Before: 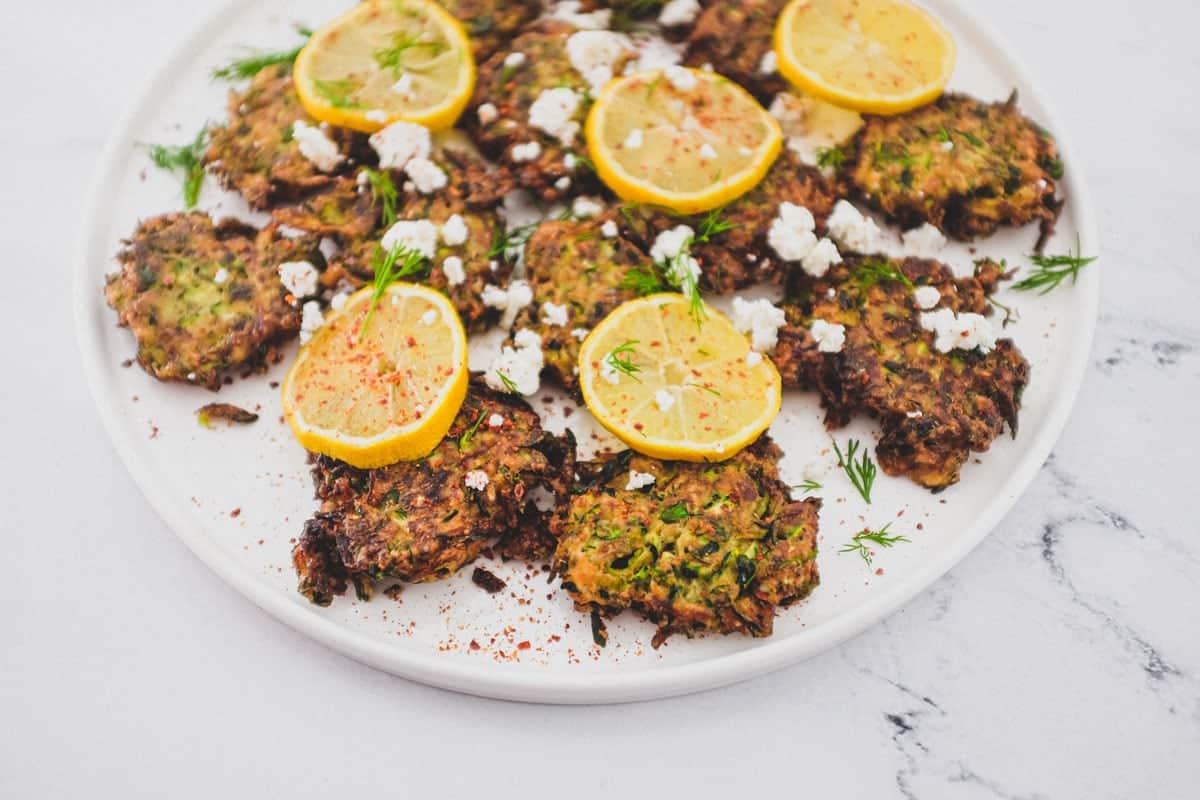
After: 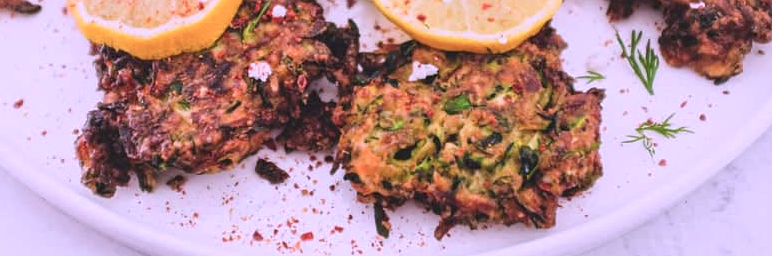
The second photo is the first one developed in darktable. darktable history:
color correction: highlights a* 15.03, highlights b* -25.07
crop: left 18.091%, top 51.13%, right 17.525%, bottom 16.85%
